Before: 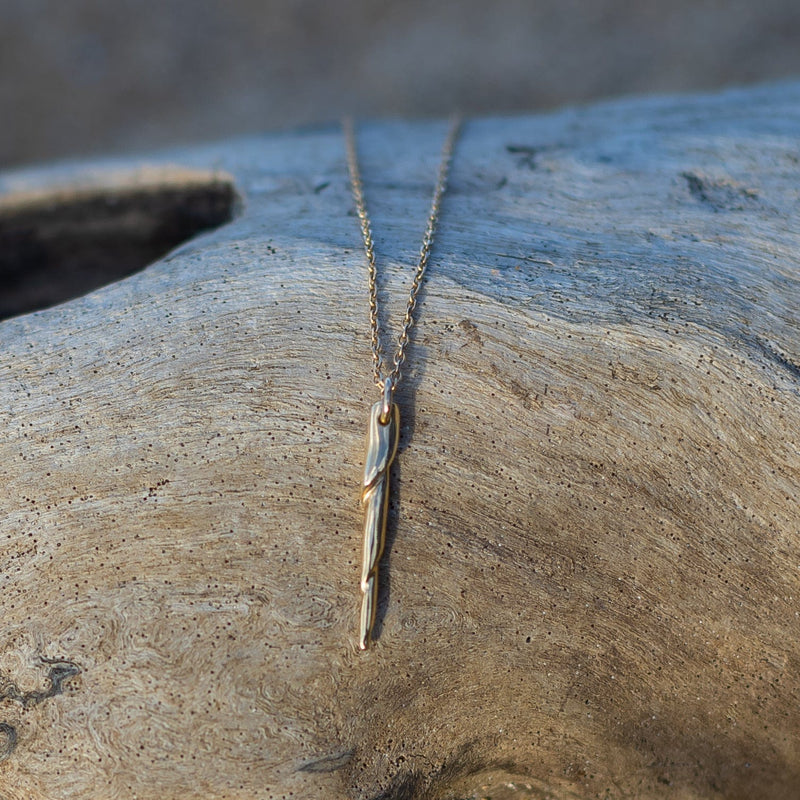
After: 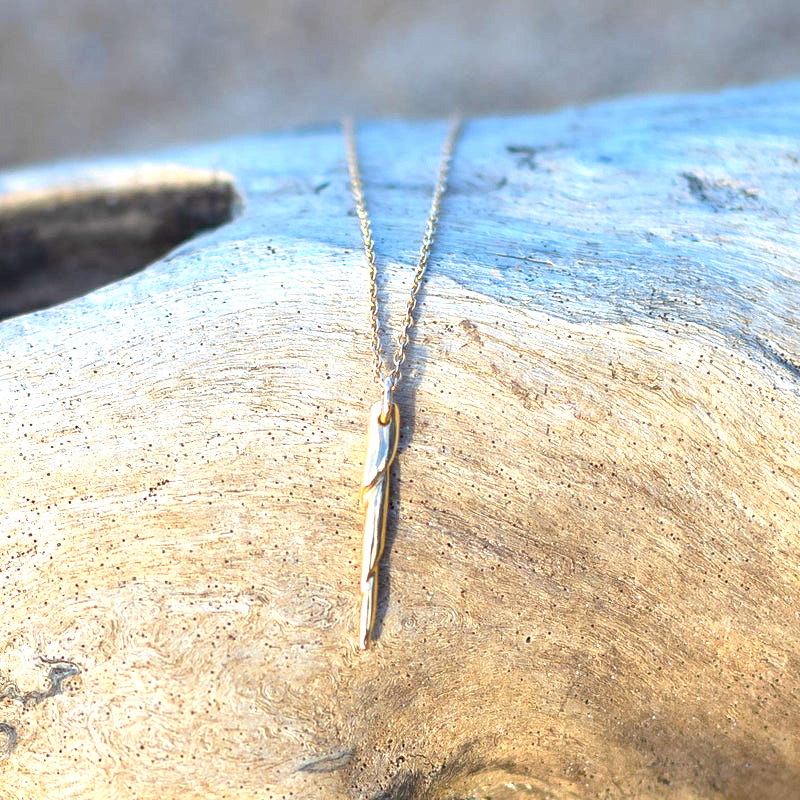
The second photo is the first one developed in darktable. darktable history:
exposure: exposure 1.5 EV, compensate highlight preservation false
contrast brightness saturation: contrast 0.03, brightness 0.06, saturation 0.13
